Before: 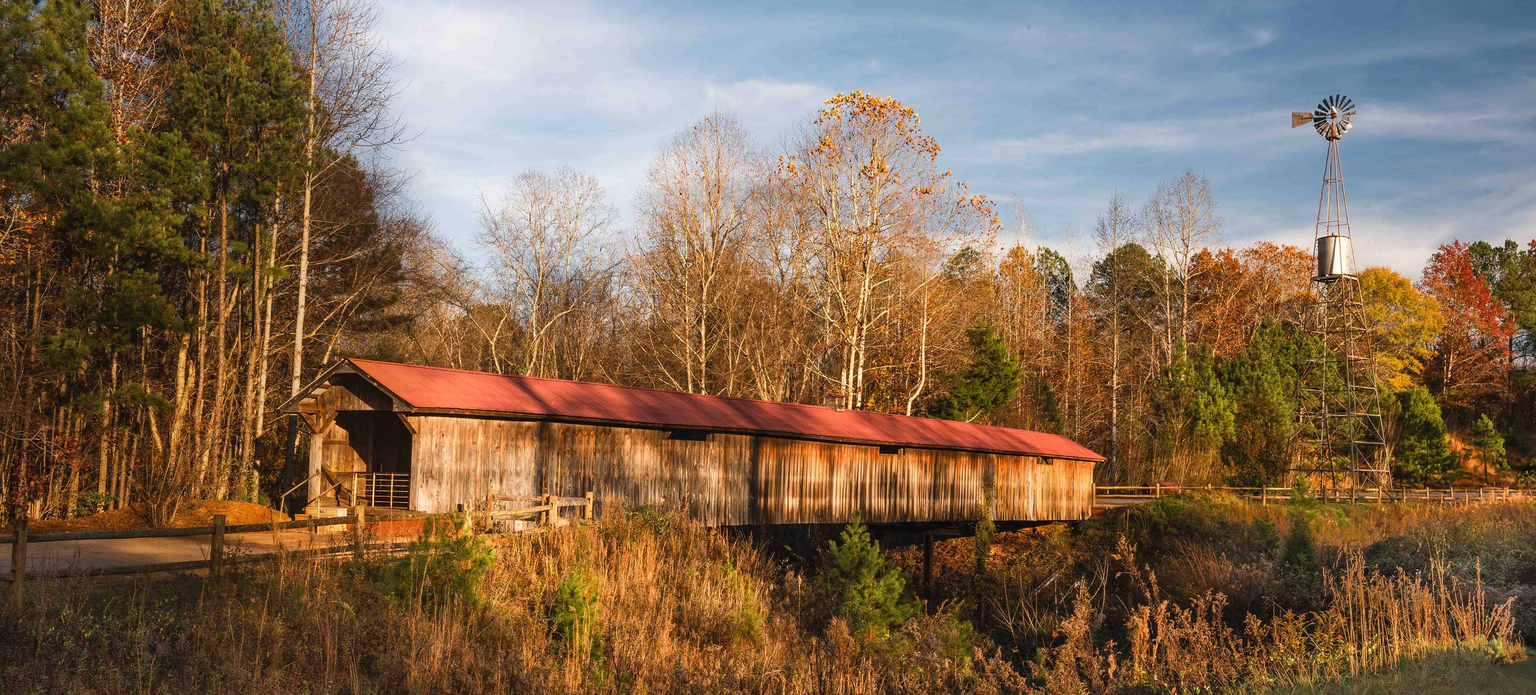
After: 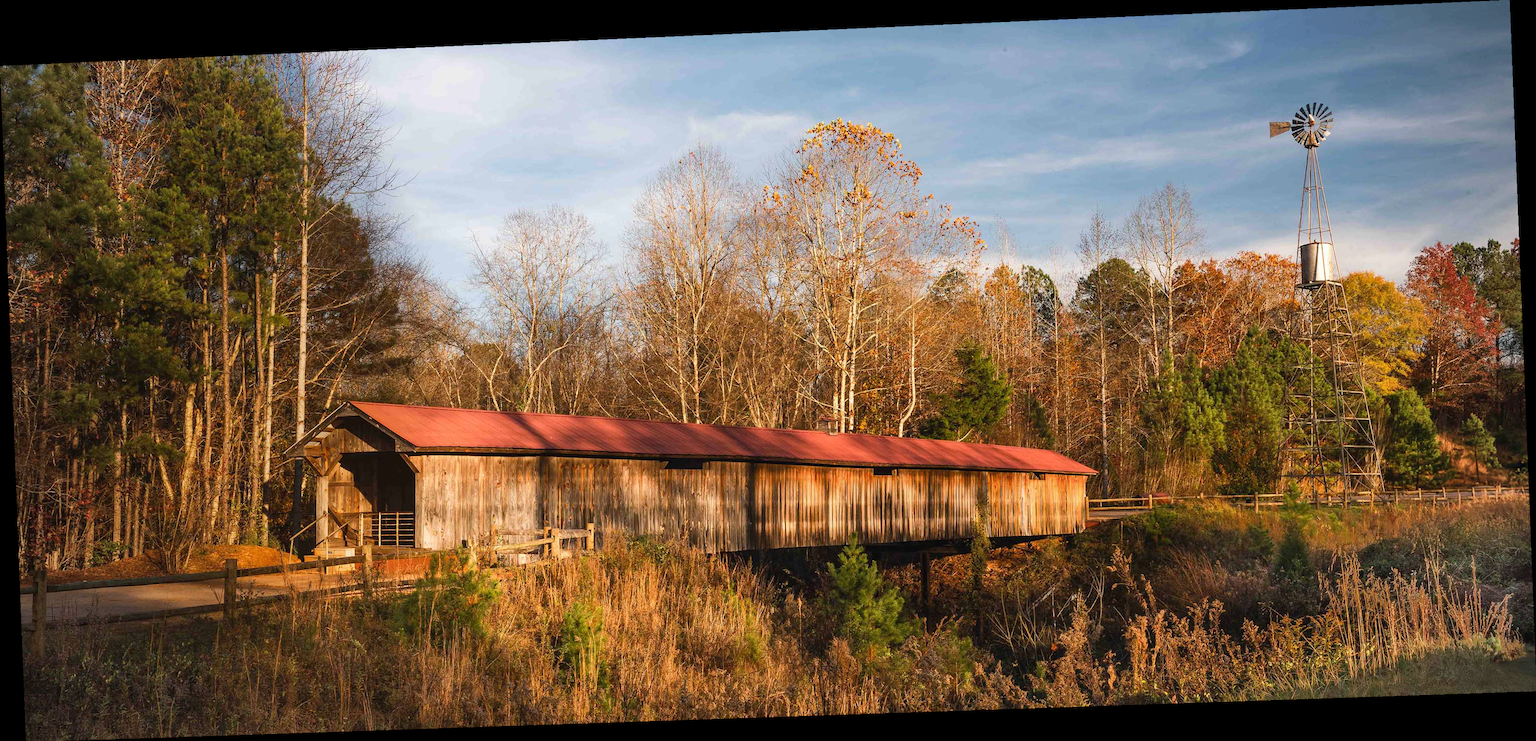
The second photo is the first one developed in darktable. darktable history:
vignetting: fall-off radius 60.92%
rotate and perspective: rotation -2.22°, lens shift (horizontal) -0.022, automatic cropping off
